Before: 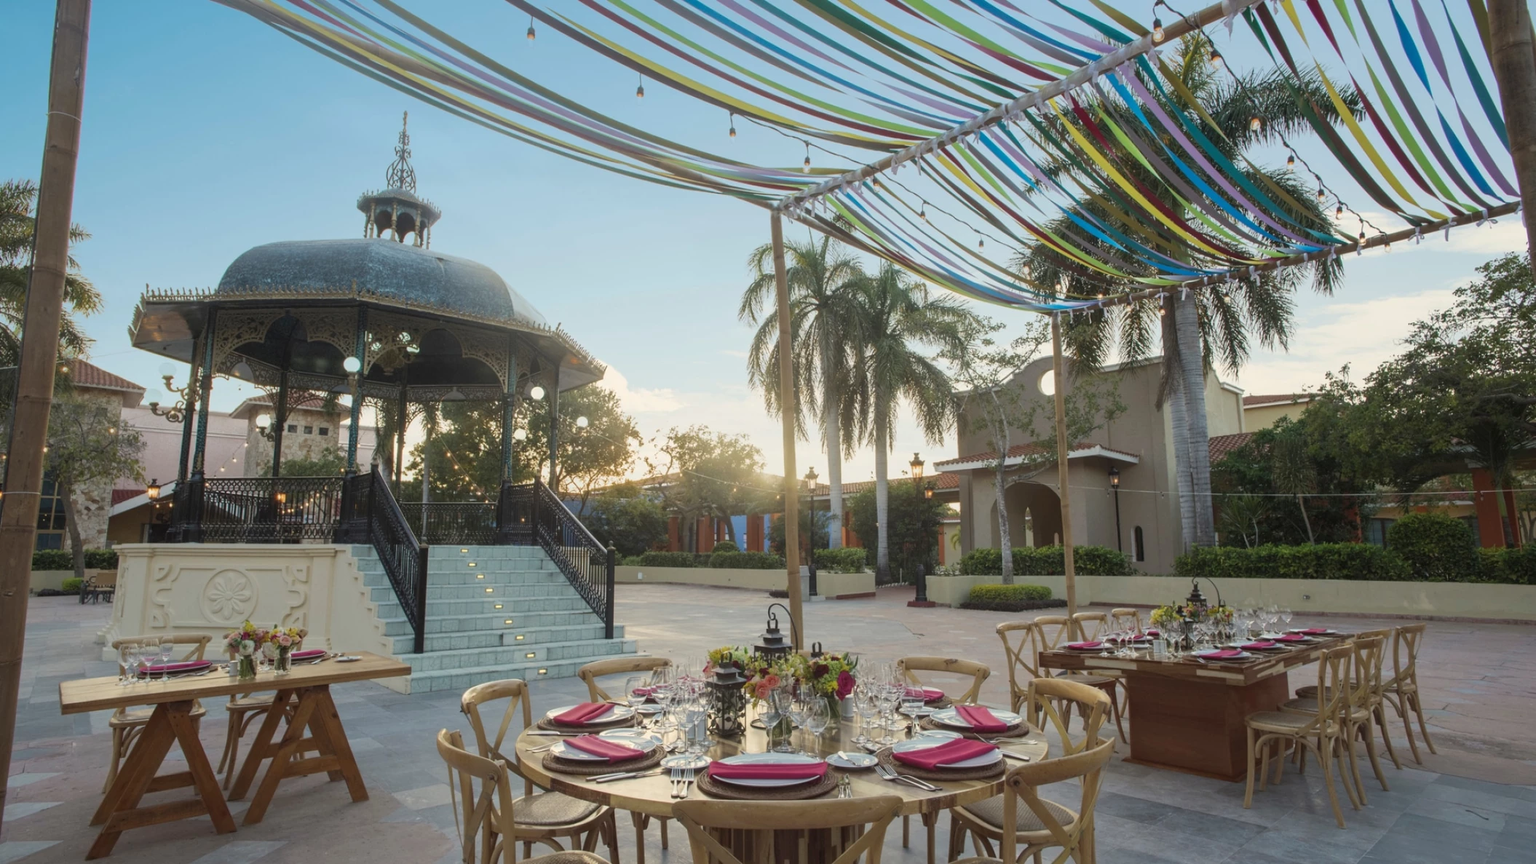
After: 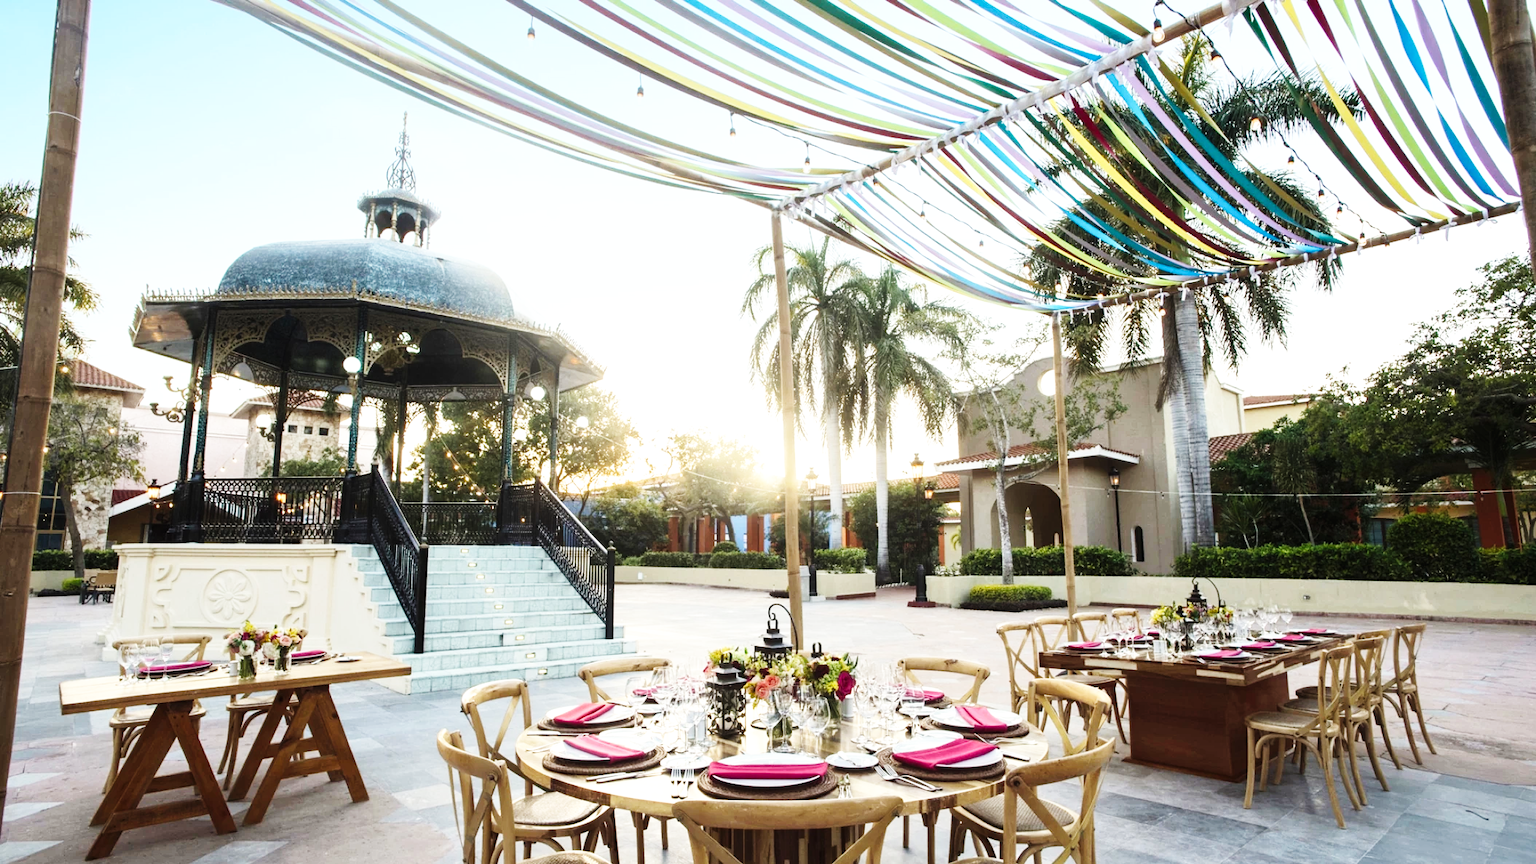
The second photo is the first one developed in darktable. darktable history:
tone equalizer: -8 EV -0.75 EV, -7 EV -0.7 EV, -6 EV -0.6 EV, -5 EV -0.4 EV, -3 EV 0.4 EV, -2 EV 0.6 EV, -1 EV 0.7 EV, +0 EV 0.75 EV, edges refinement/feathering 500, mask exposure compensation -1.57 EV, preserve details no
base curve: curves: ch0 [(0, 0.003) (0.001, 0.002) (0.006, 0.004) (0.02, 0.022) (0.048, 0.086) (0.094, 0.234) (0.162, 0.431) (0.258, 0.629) (0.385, 0.8) (0.548, 0.918) (0.751, 0.988) (1, 1)], preserve colors none
